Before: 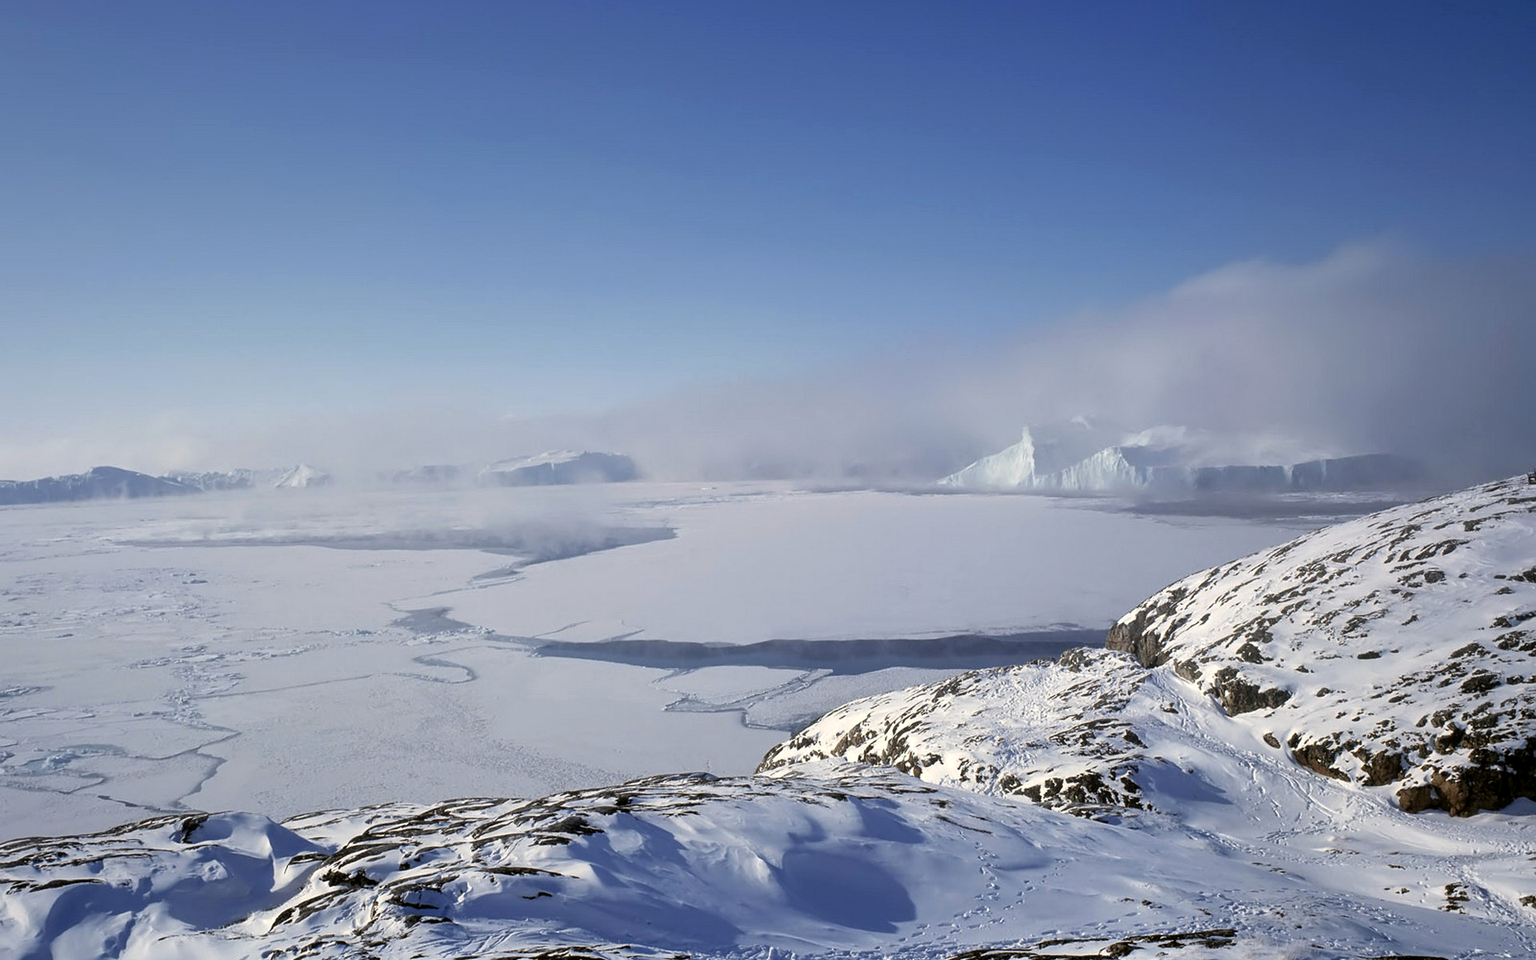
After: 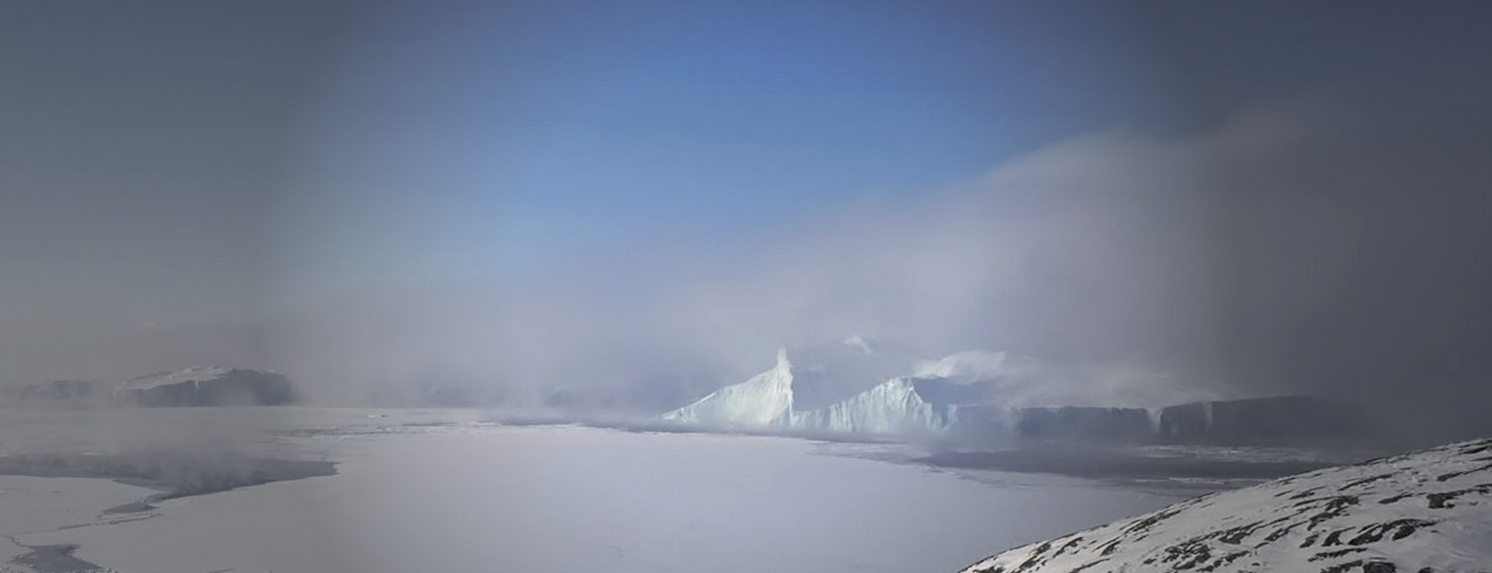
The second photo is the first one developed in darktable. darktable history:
rotate and perspective: rotation 1.69°, lens shift (vertical) -0.023, lens shift (horizontal) -0.291, crop left 0.025, crop right 0.988, crop top 0.092, crop bottom 0.842
crop: left 18.38%, top 11.092%, right 2.134%, bottom 33.217%
vignetting: fall-off start 31.28%, fall-off radius 34.64%, brightness -0.575
